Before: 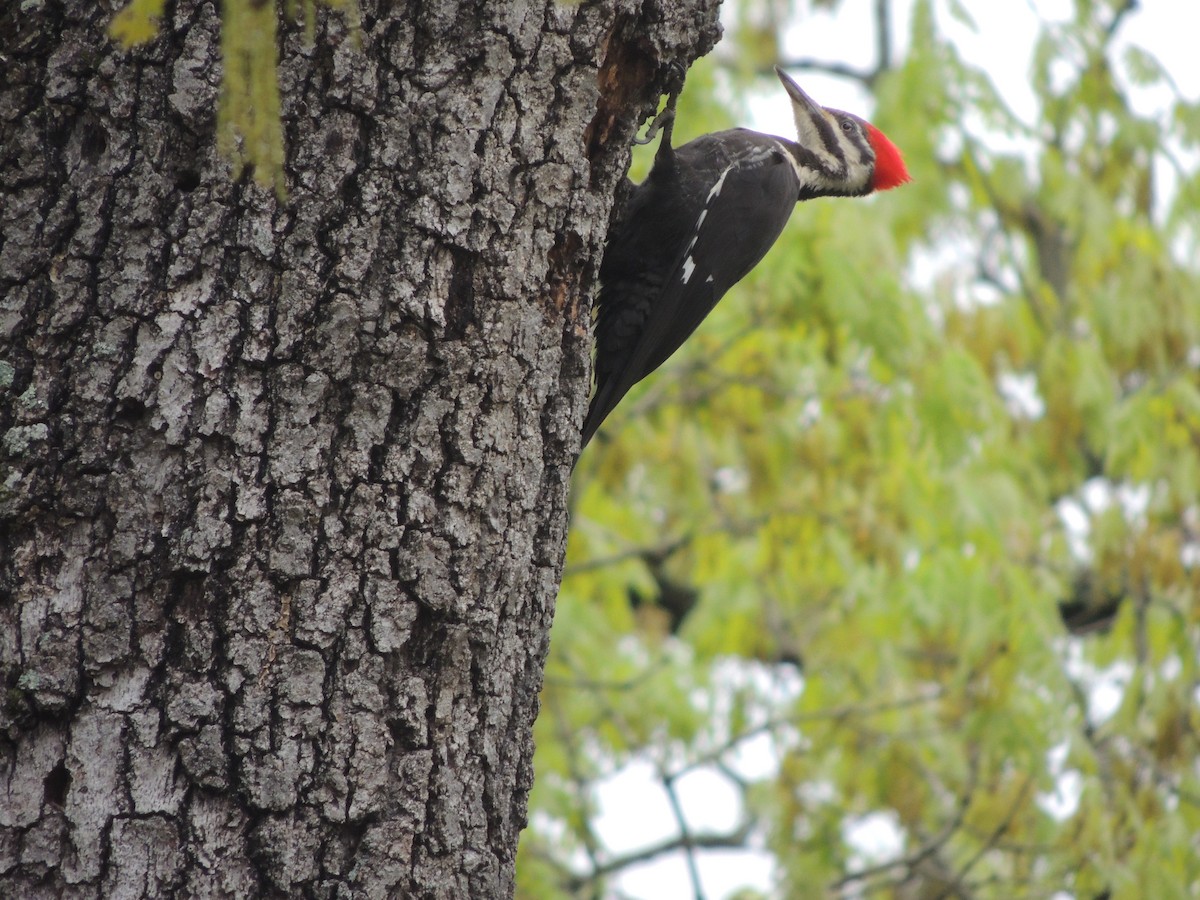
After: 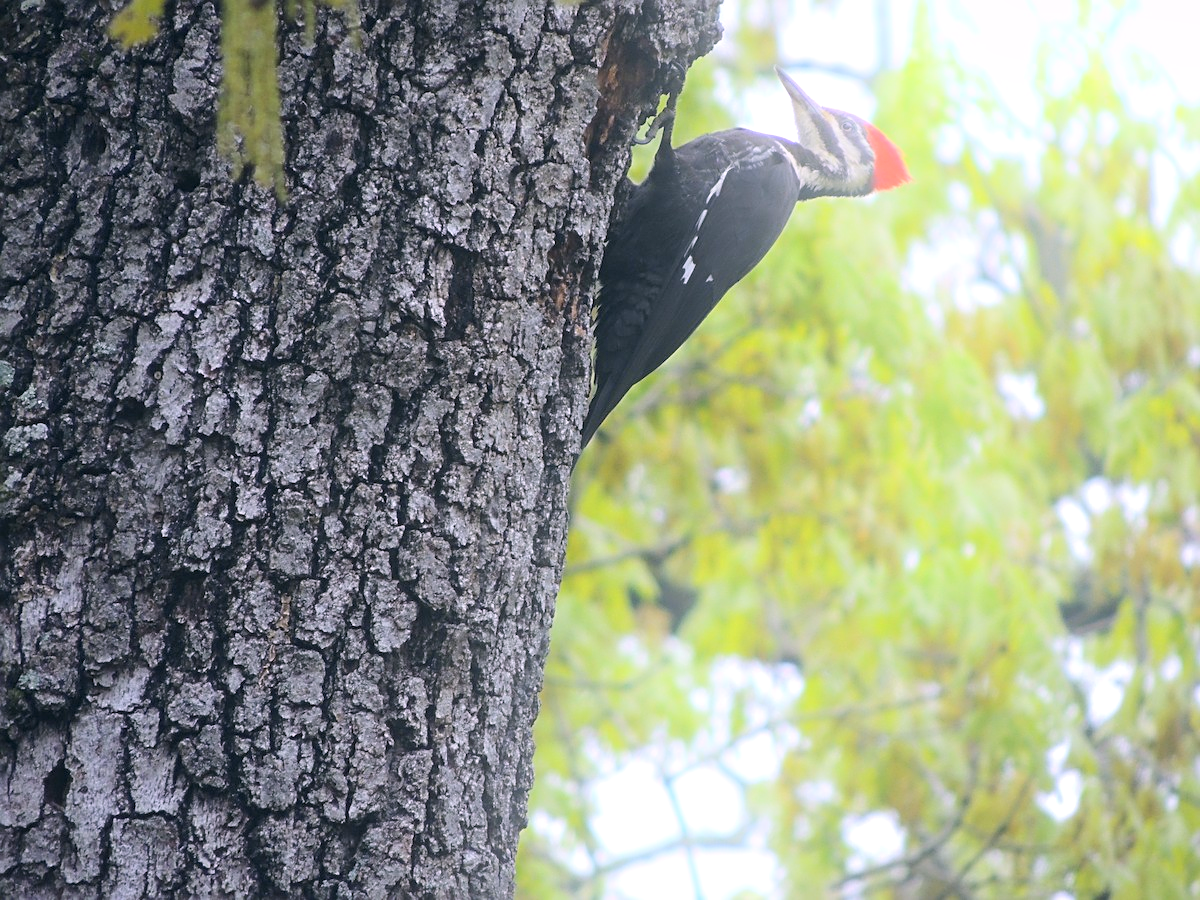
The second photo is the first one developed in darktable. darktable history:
sharpen: on, module defaults
white balance: red 0.948, green 1.02, blue 1.176
bloom: on, module defaults
color correction: highlights a* 5.38, highlights b* 5.3, shadows a* -4.26, shadows b* -5.11
exposure: exposure 0.3 EV, compensate highlight preservation false
